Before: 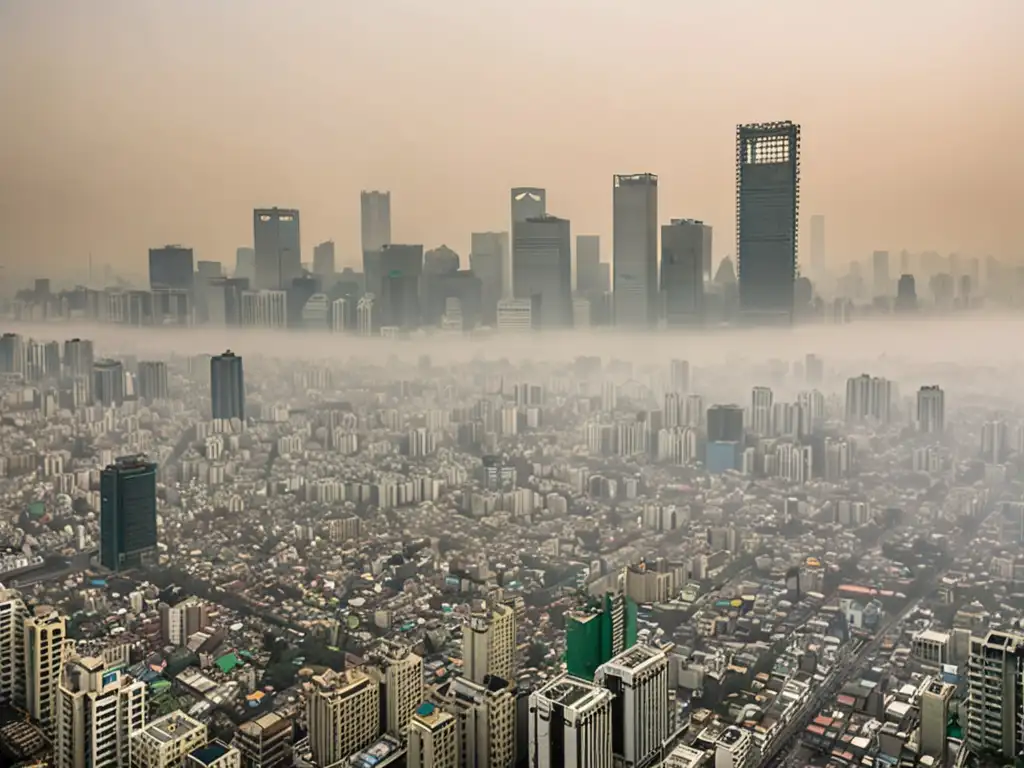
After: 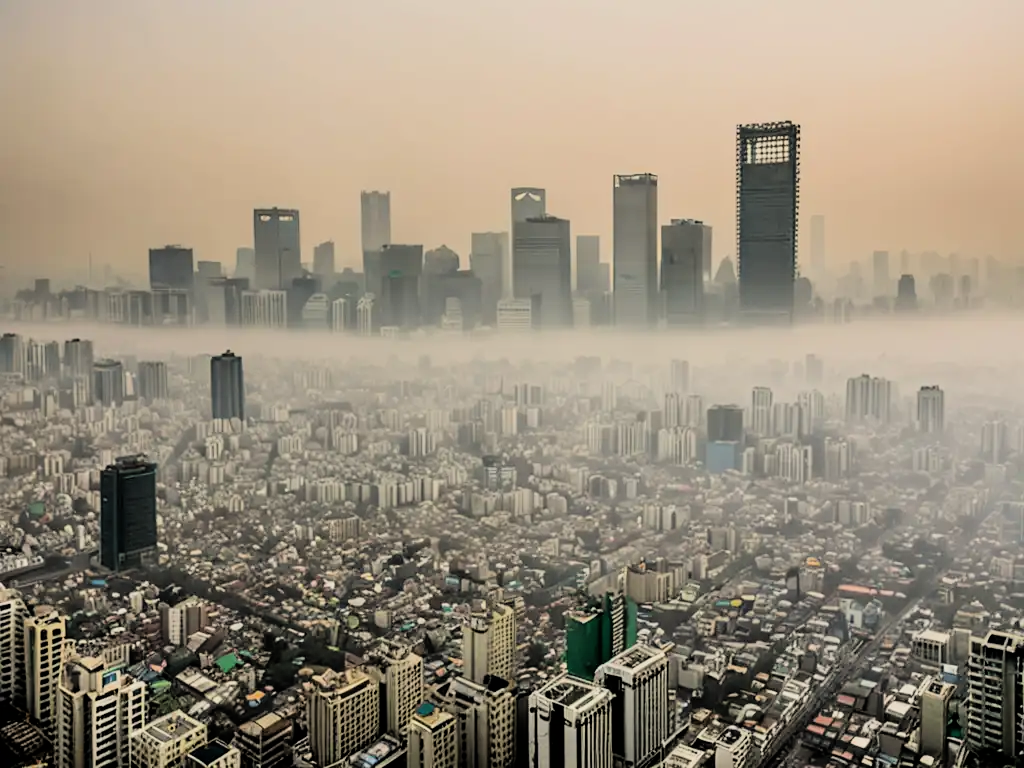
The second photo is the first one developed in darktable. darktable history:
color correction: highlights b* 2.99
filmic rgb: black relative exposure -5.08 EV, white relative exposure 3.98 EV, hardness 2.87, contrast 1.3, color science v6 (2022)
